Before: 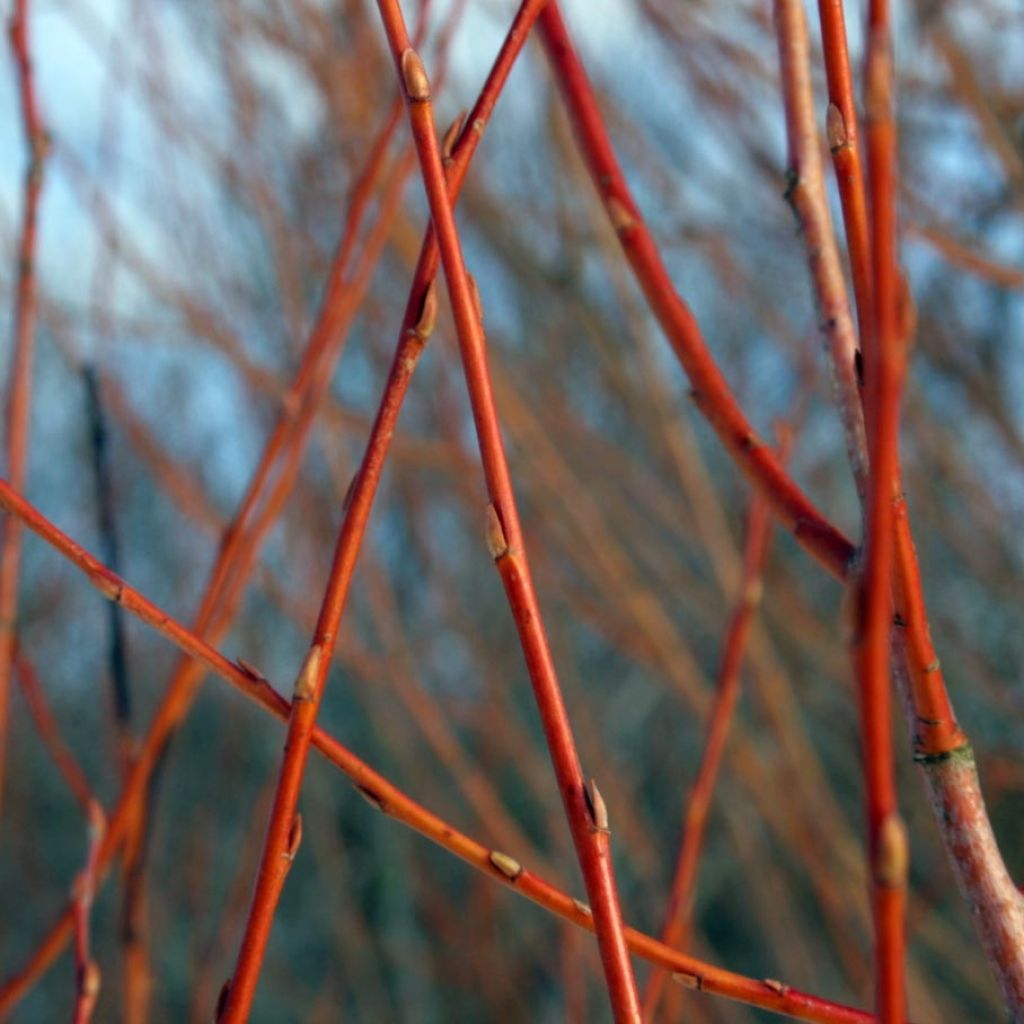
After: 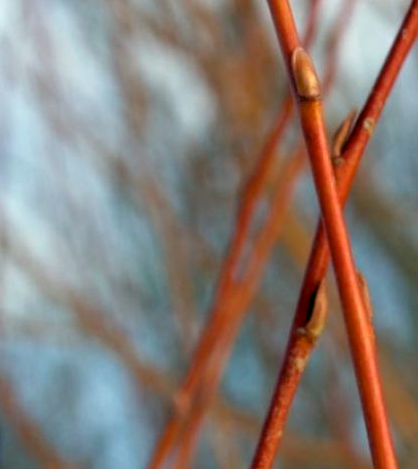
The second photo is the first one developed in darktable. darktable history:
crop and rotate: left 10.799%, top 0.101%, right 48.303%, bottom 54.068%
color balance rgb: global offset › luminance -0.48%, perceptual saturation grading › global saturation 0.64%
color correction: highlights a* 4.55, highlights b* 4.92, shadows a* -6.95, shadows b* 4.99
